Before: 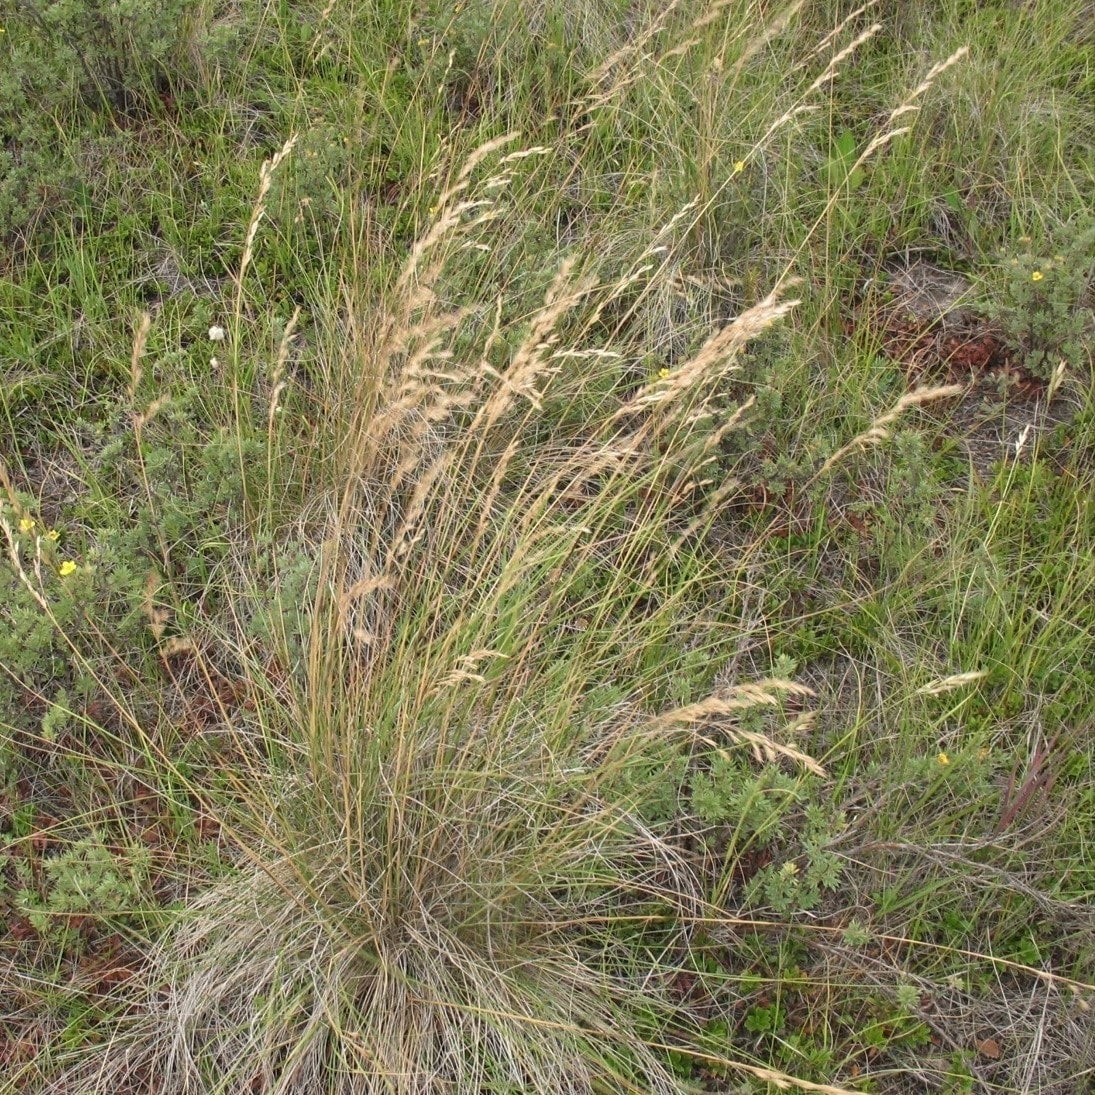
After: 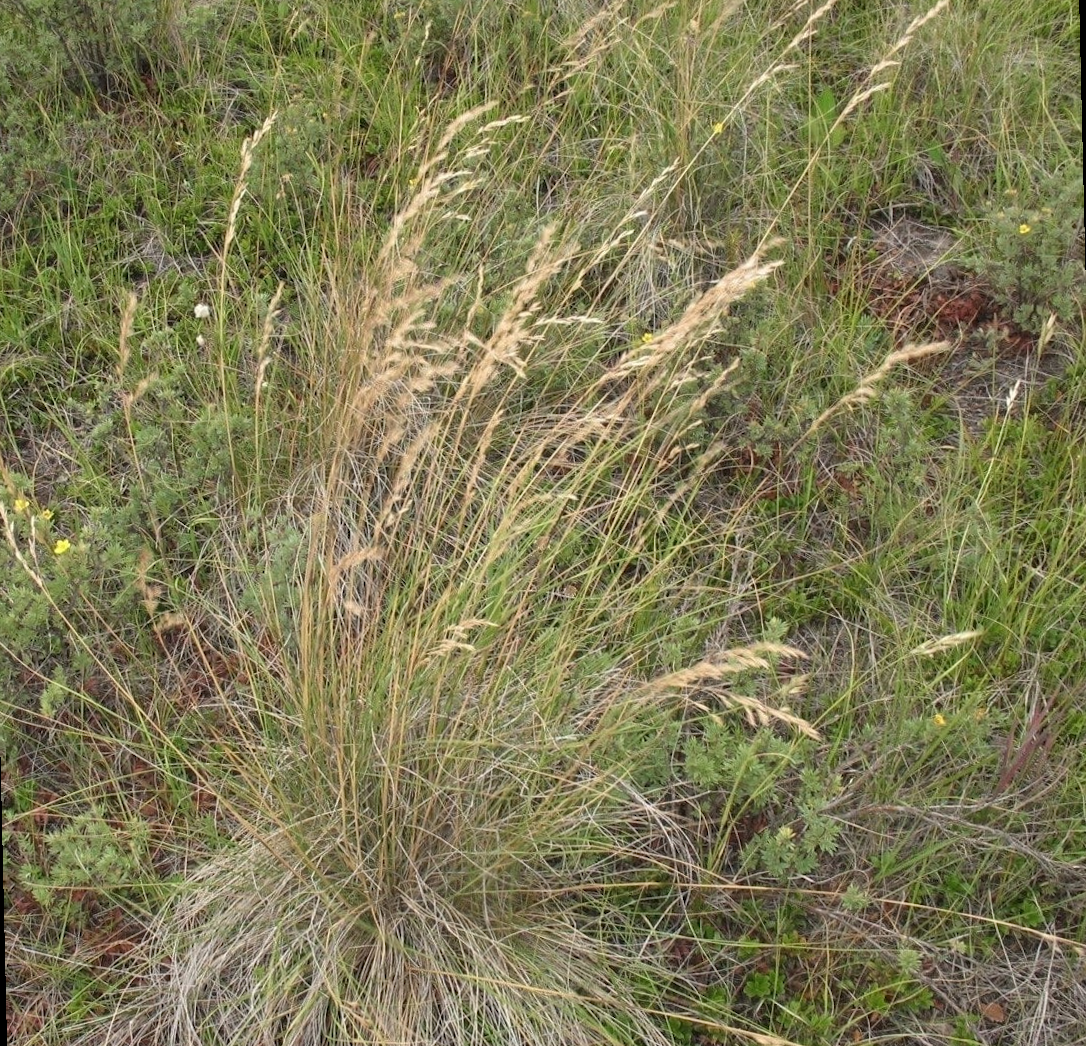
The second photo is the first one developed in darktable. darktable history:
exposure: compensate highlight preservation false
rotate and perspective: rotation -1.32°, lens shift (horizontal) -0.031, crop left 0.015, crop right 0.985, crop top 0.047, crop bottom 0.982
